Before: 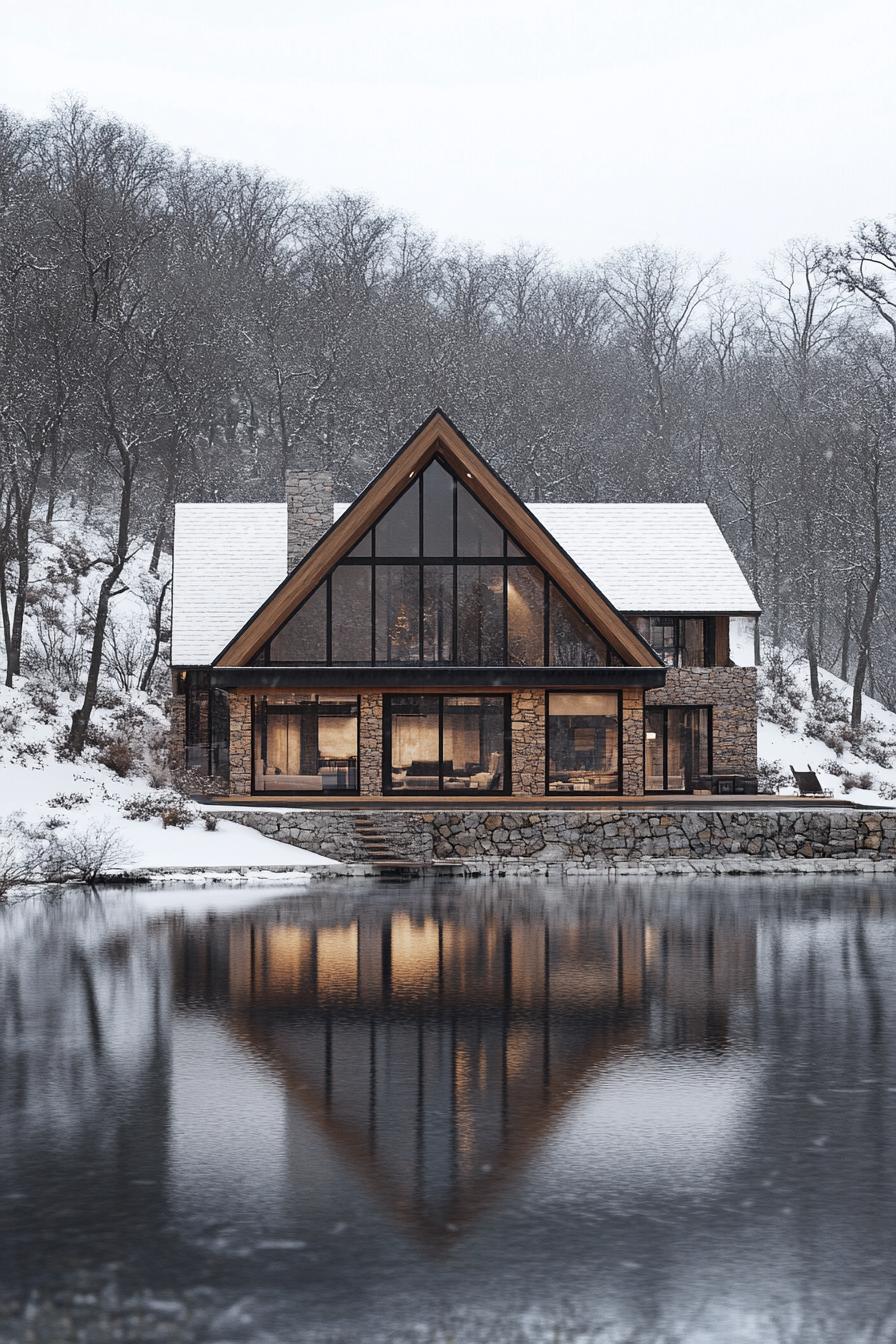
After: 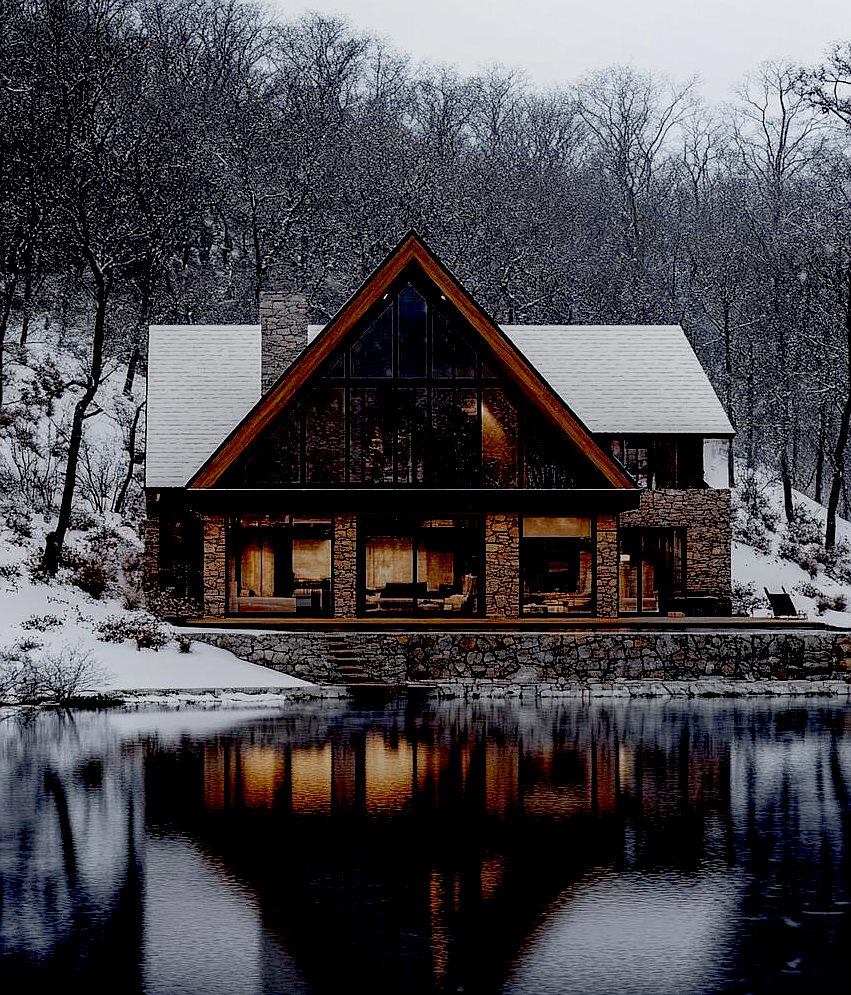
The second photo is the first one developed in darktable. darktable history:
crop and rotate: left 2.991%, top 13.302%, right 1.981%, bottom 12.636%
local contrast: detail 110%
sharpen: radius 0.969, amount 0.604
exposure: black level correction 0.1, exposure -0.092 EV, compensate highlight preservation false
